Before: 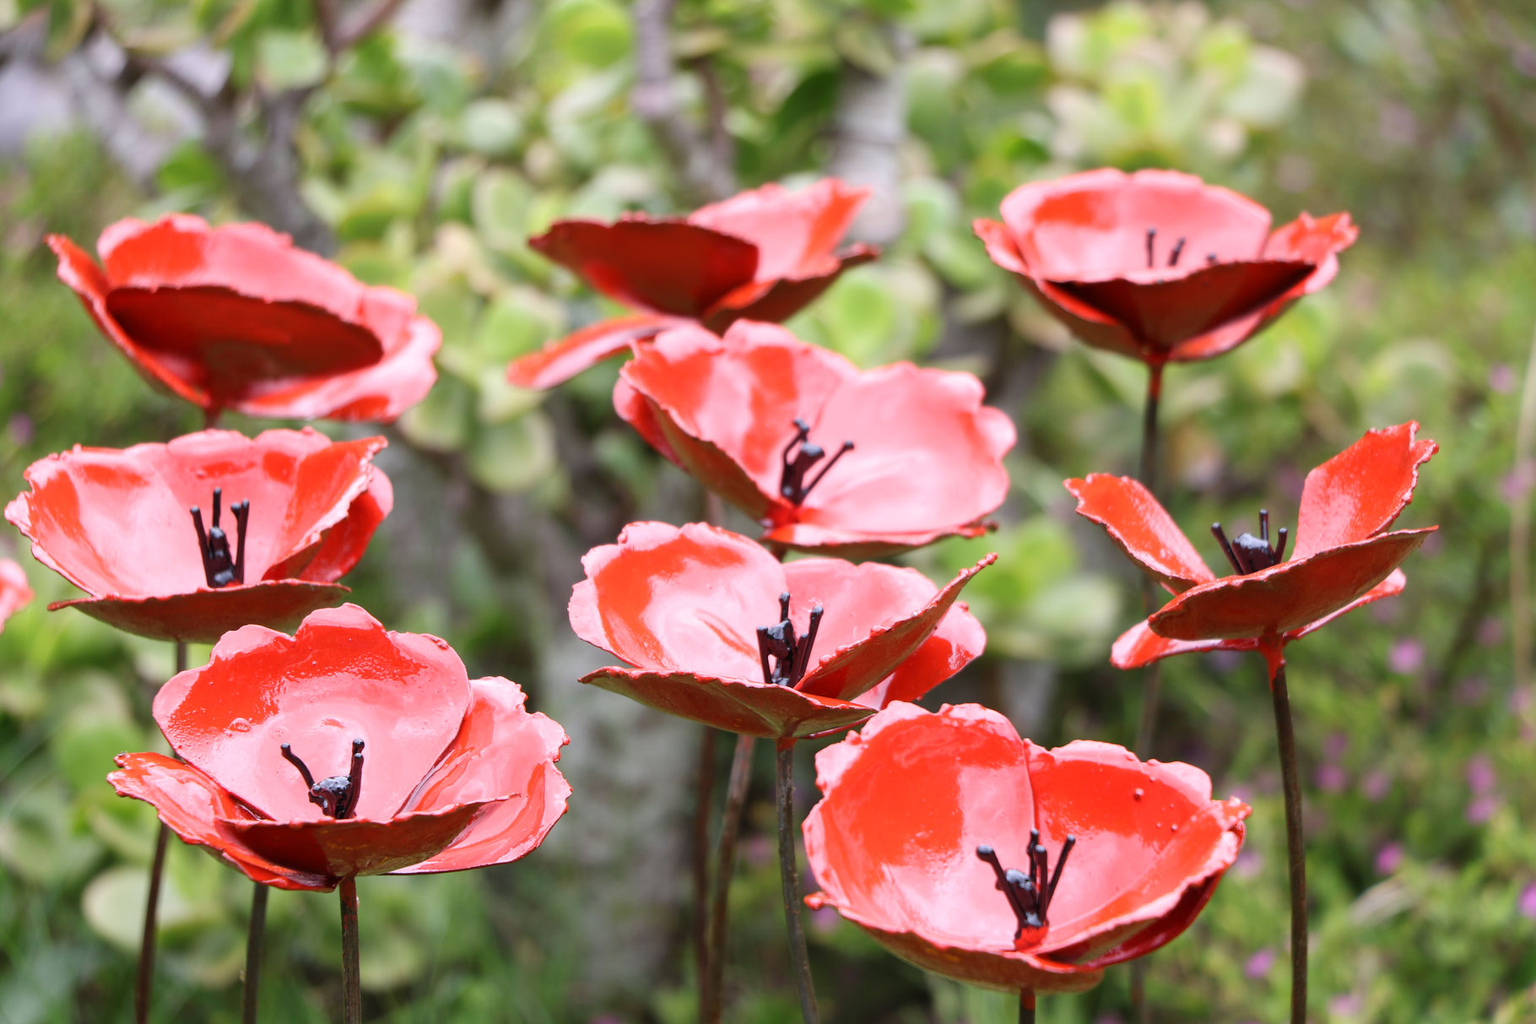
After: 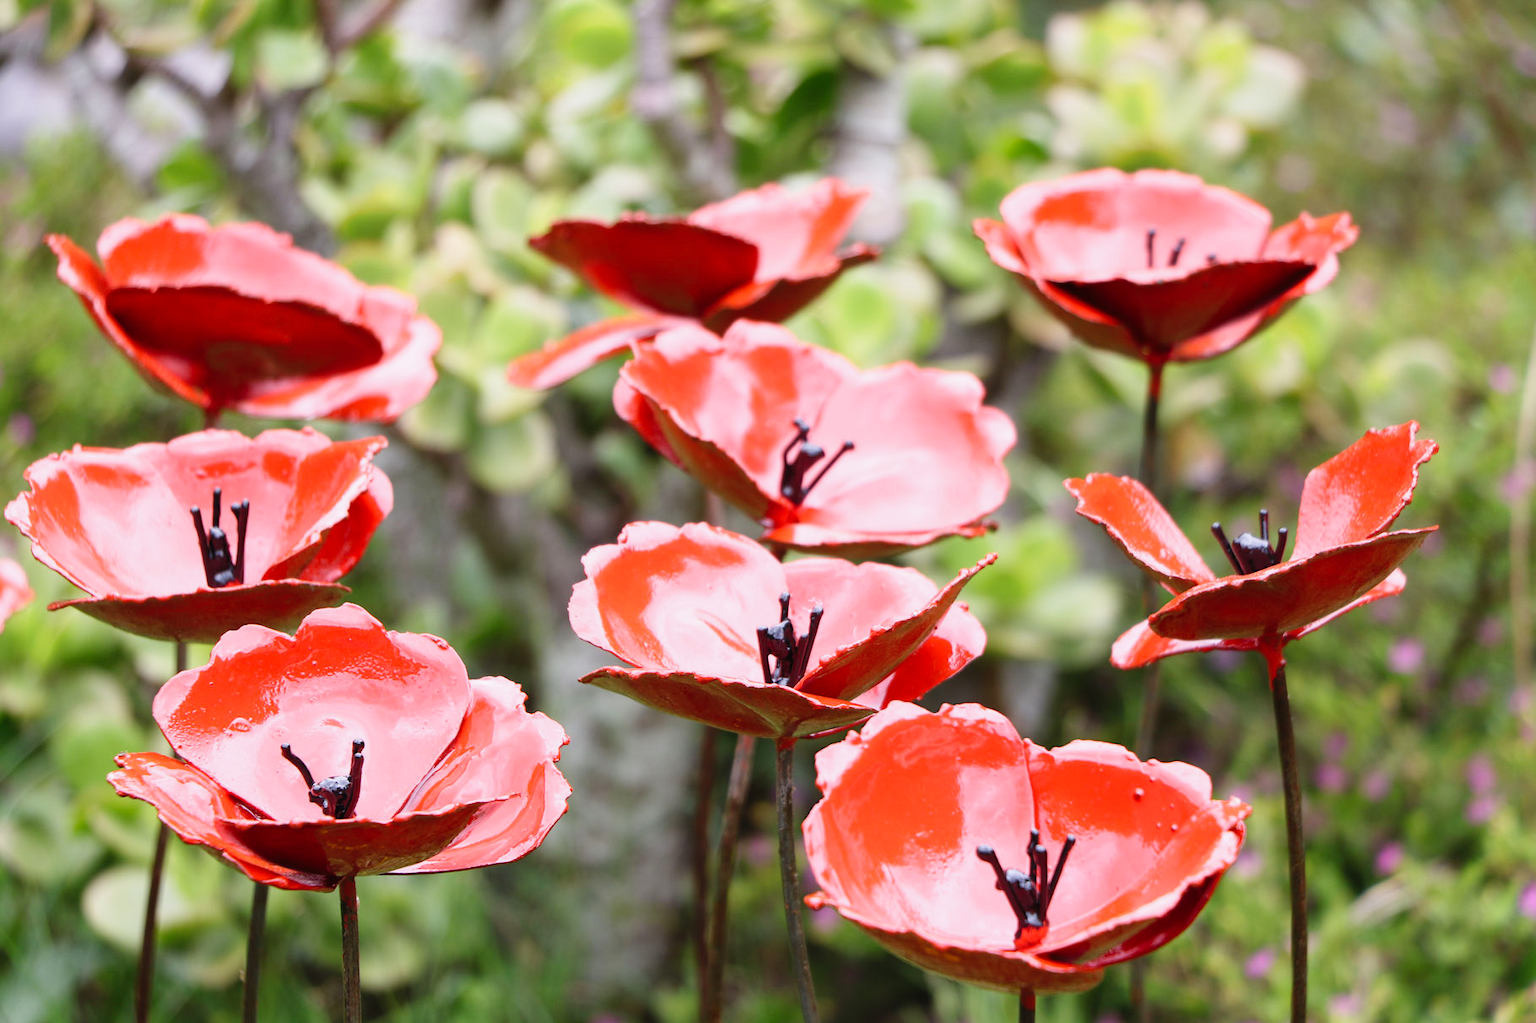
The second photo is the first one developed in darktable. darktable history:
tone curve: curves: ch0 [(0, 0.008) (0.107, 0.083) (0.283, 0.287) (0.461, 0.498) (0.64, 0.691) (0.822, 0.869) (0.998, 0.978)]; ch1 [(0, 0) (0.323, 0.339) (0.438, 0.422) (0.473, 0.487) (0.502, 0.502) (0.527, 0.53) (0.561, 0.583) (0.608, 0.629) (0.669, 0.704) (0.859, 0.899) (1, 1)]; ch2 [(0, 0) (0.33, 0.347) (0.421, 0.456) (0.473, 0.498) (0.502, 0.504) (0.522, 0.524) (0.549, 0.567) (0.585, 0.627) (0.676, 0.724) (1, 1)], preserve colors none
